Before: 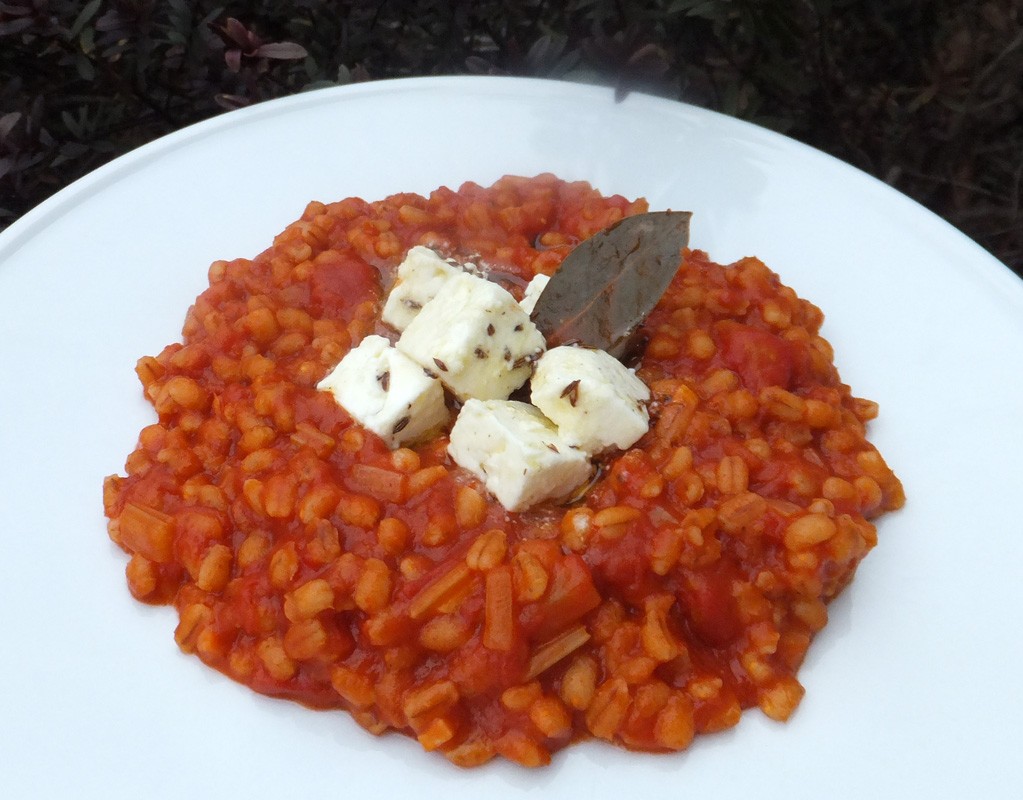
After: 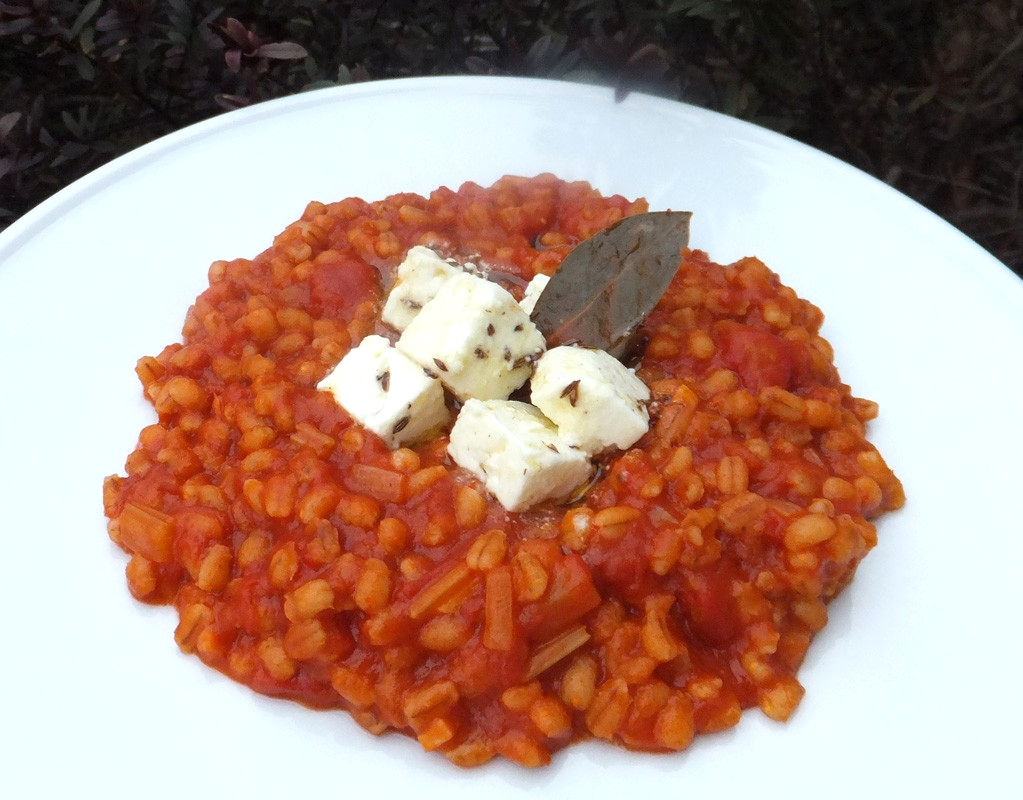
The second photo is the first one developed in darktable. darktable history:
exposure: exposure 0.22 EV, compensate highlight preservation false
